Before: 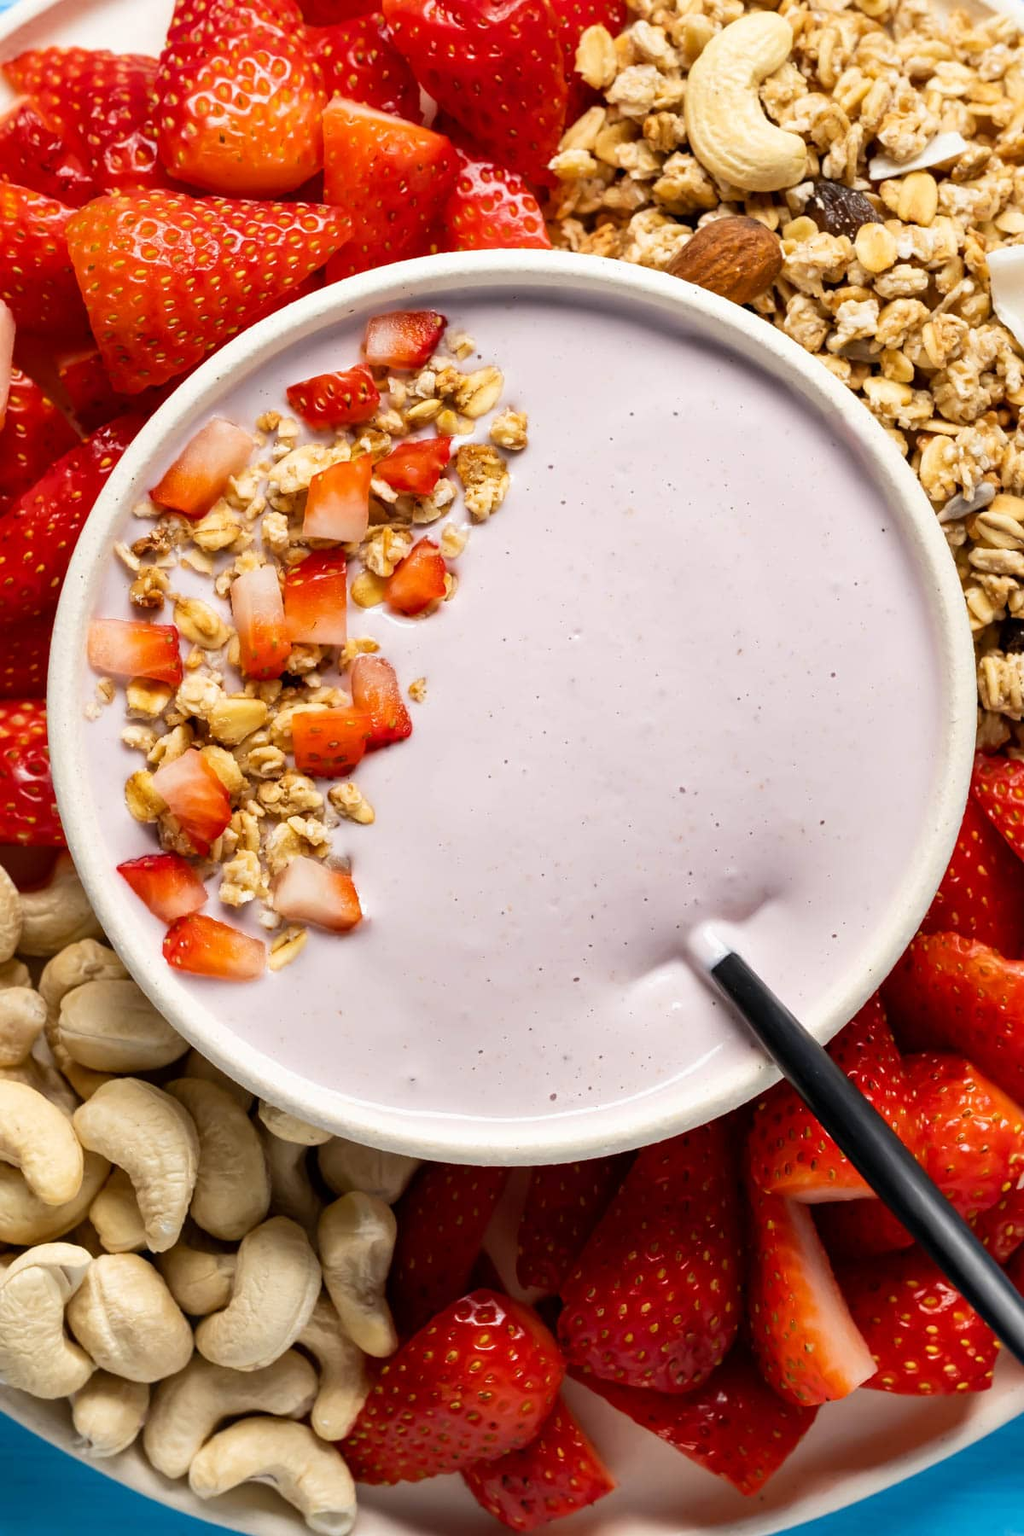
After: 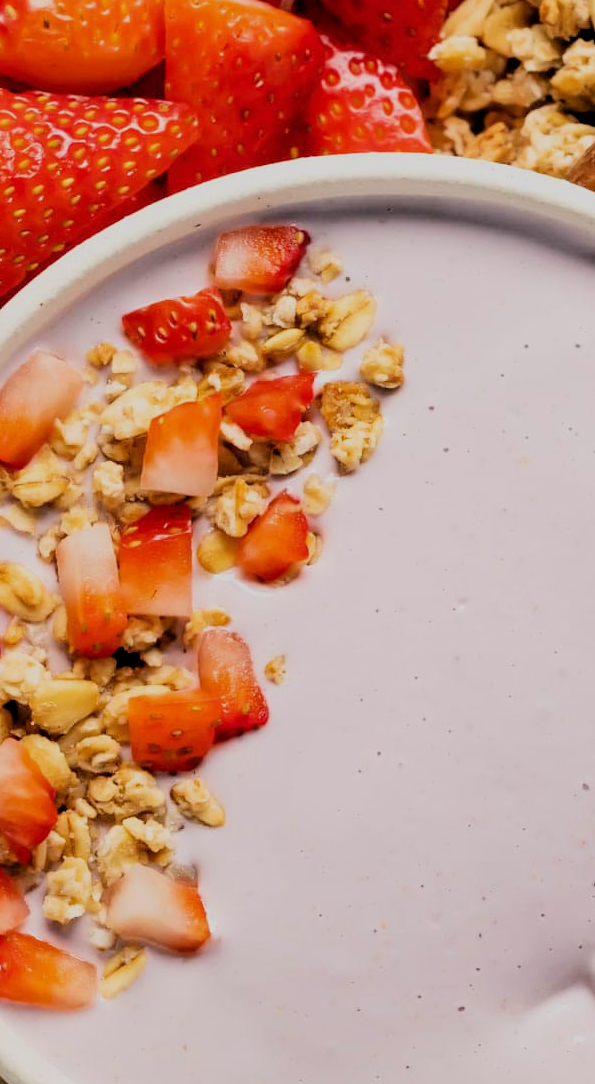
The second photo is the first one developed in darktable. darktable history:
filmic rgb: black relative exposure -4.11 EV, white relative exposure 5.16 EV, hardness 2.06, contrast 1.159, color science v6 (2022)
crop: left 17.853%, top 7.728%, right 32.553%, bottom 32.001%
